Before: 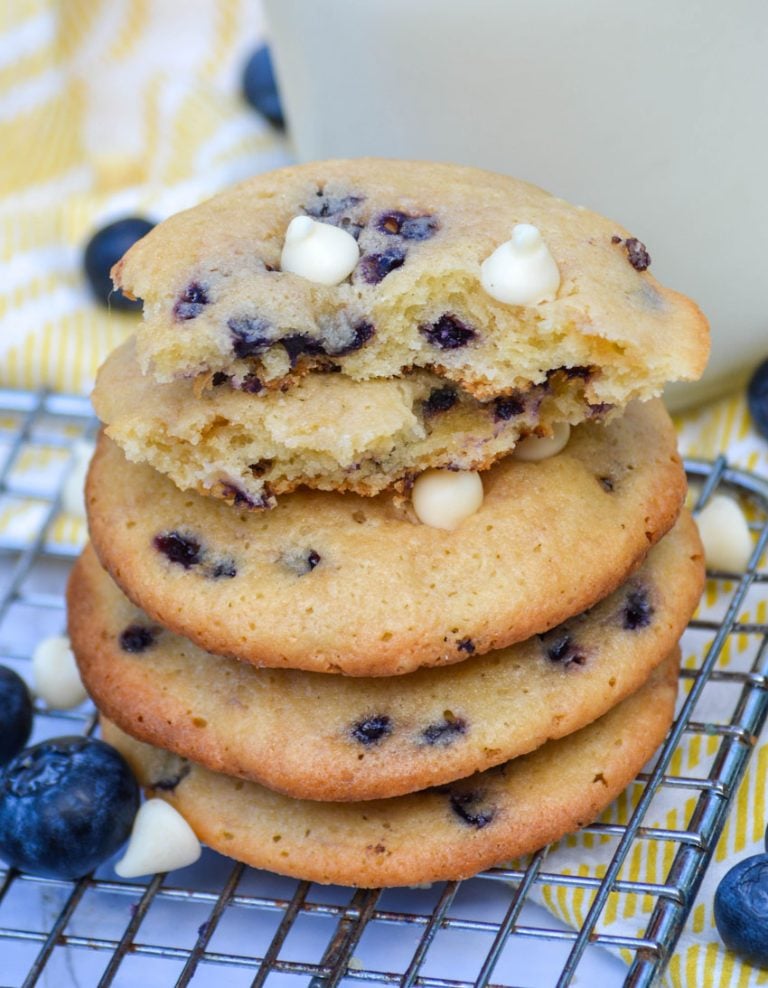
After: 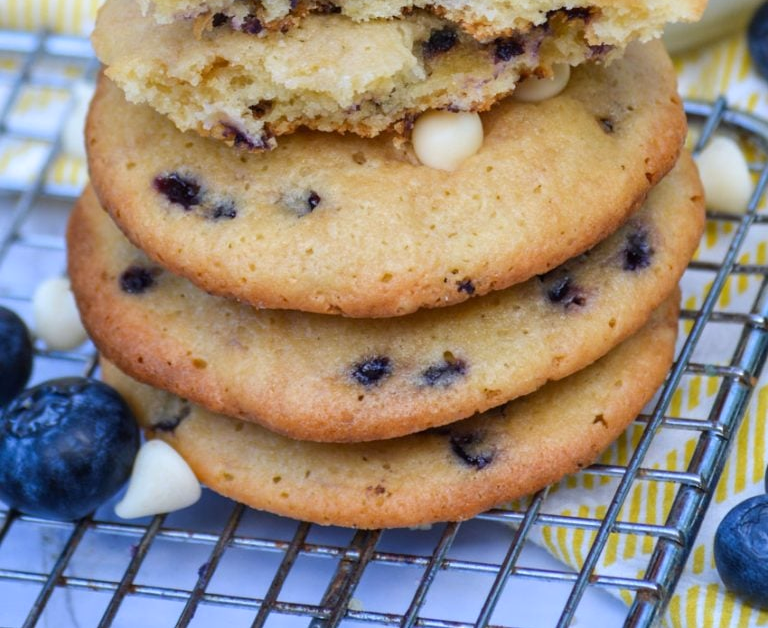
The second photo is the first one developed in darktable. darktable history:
crop and rotate: top 36.435%
white balance: red 0.98, blue 1.034
